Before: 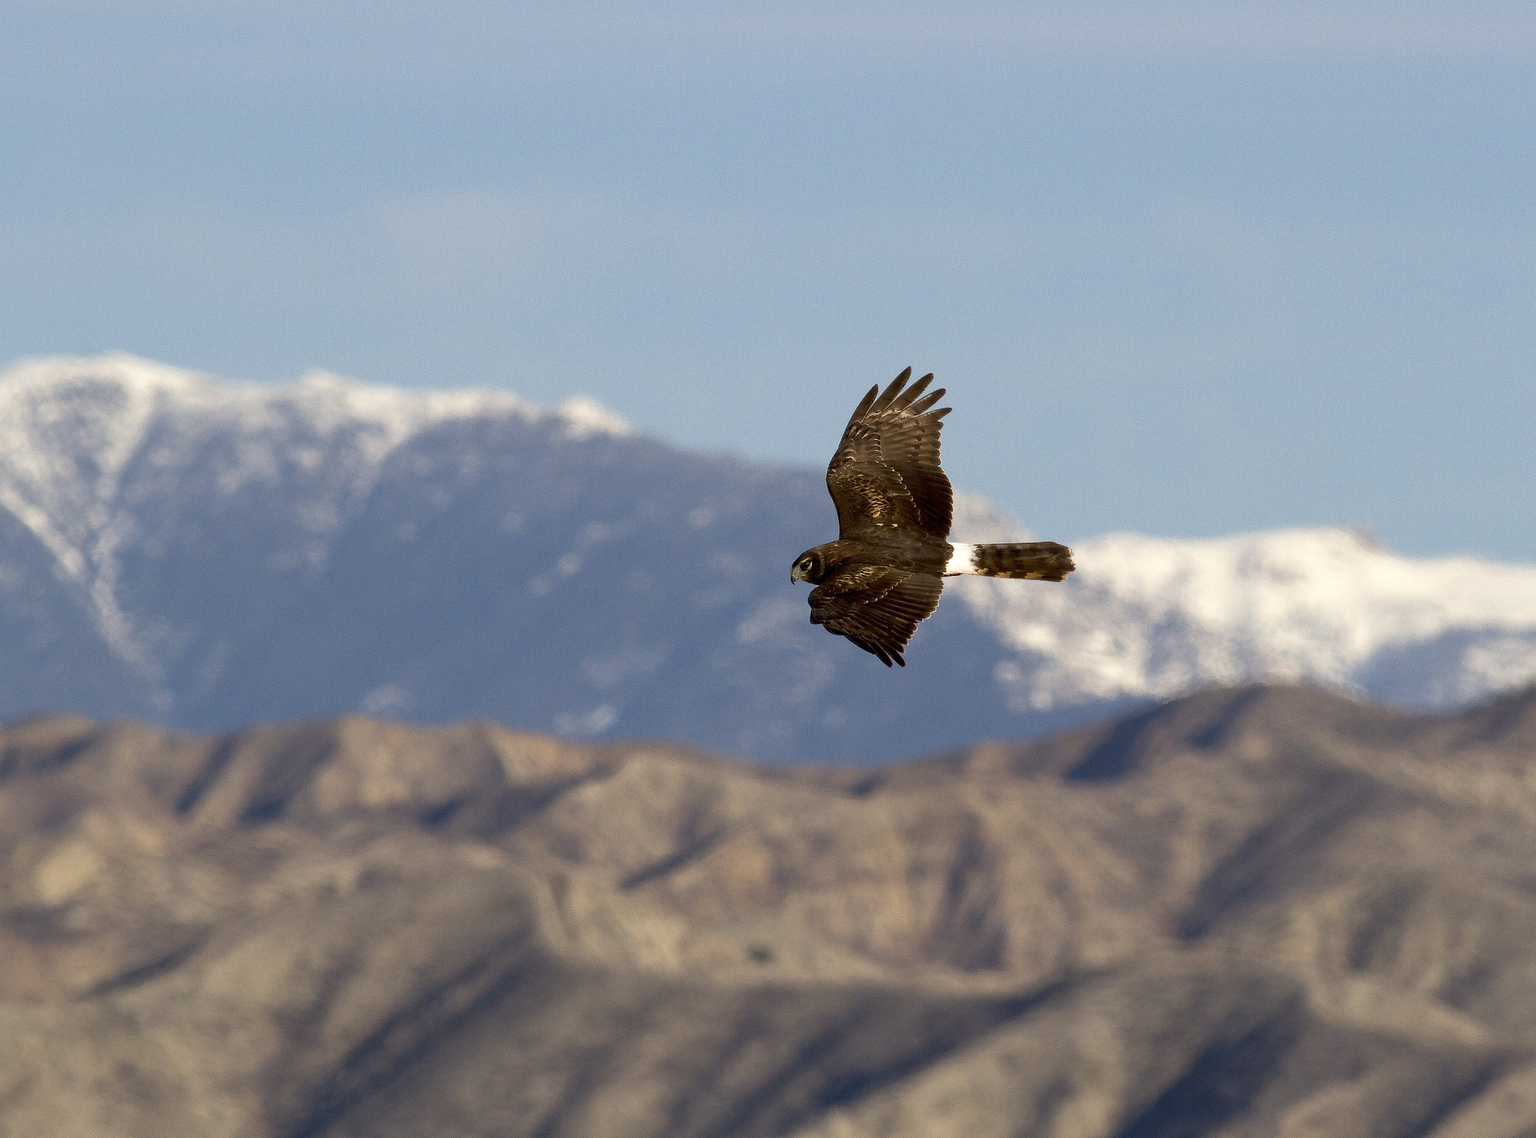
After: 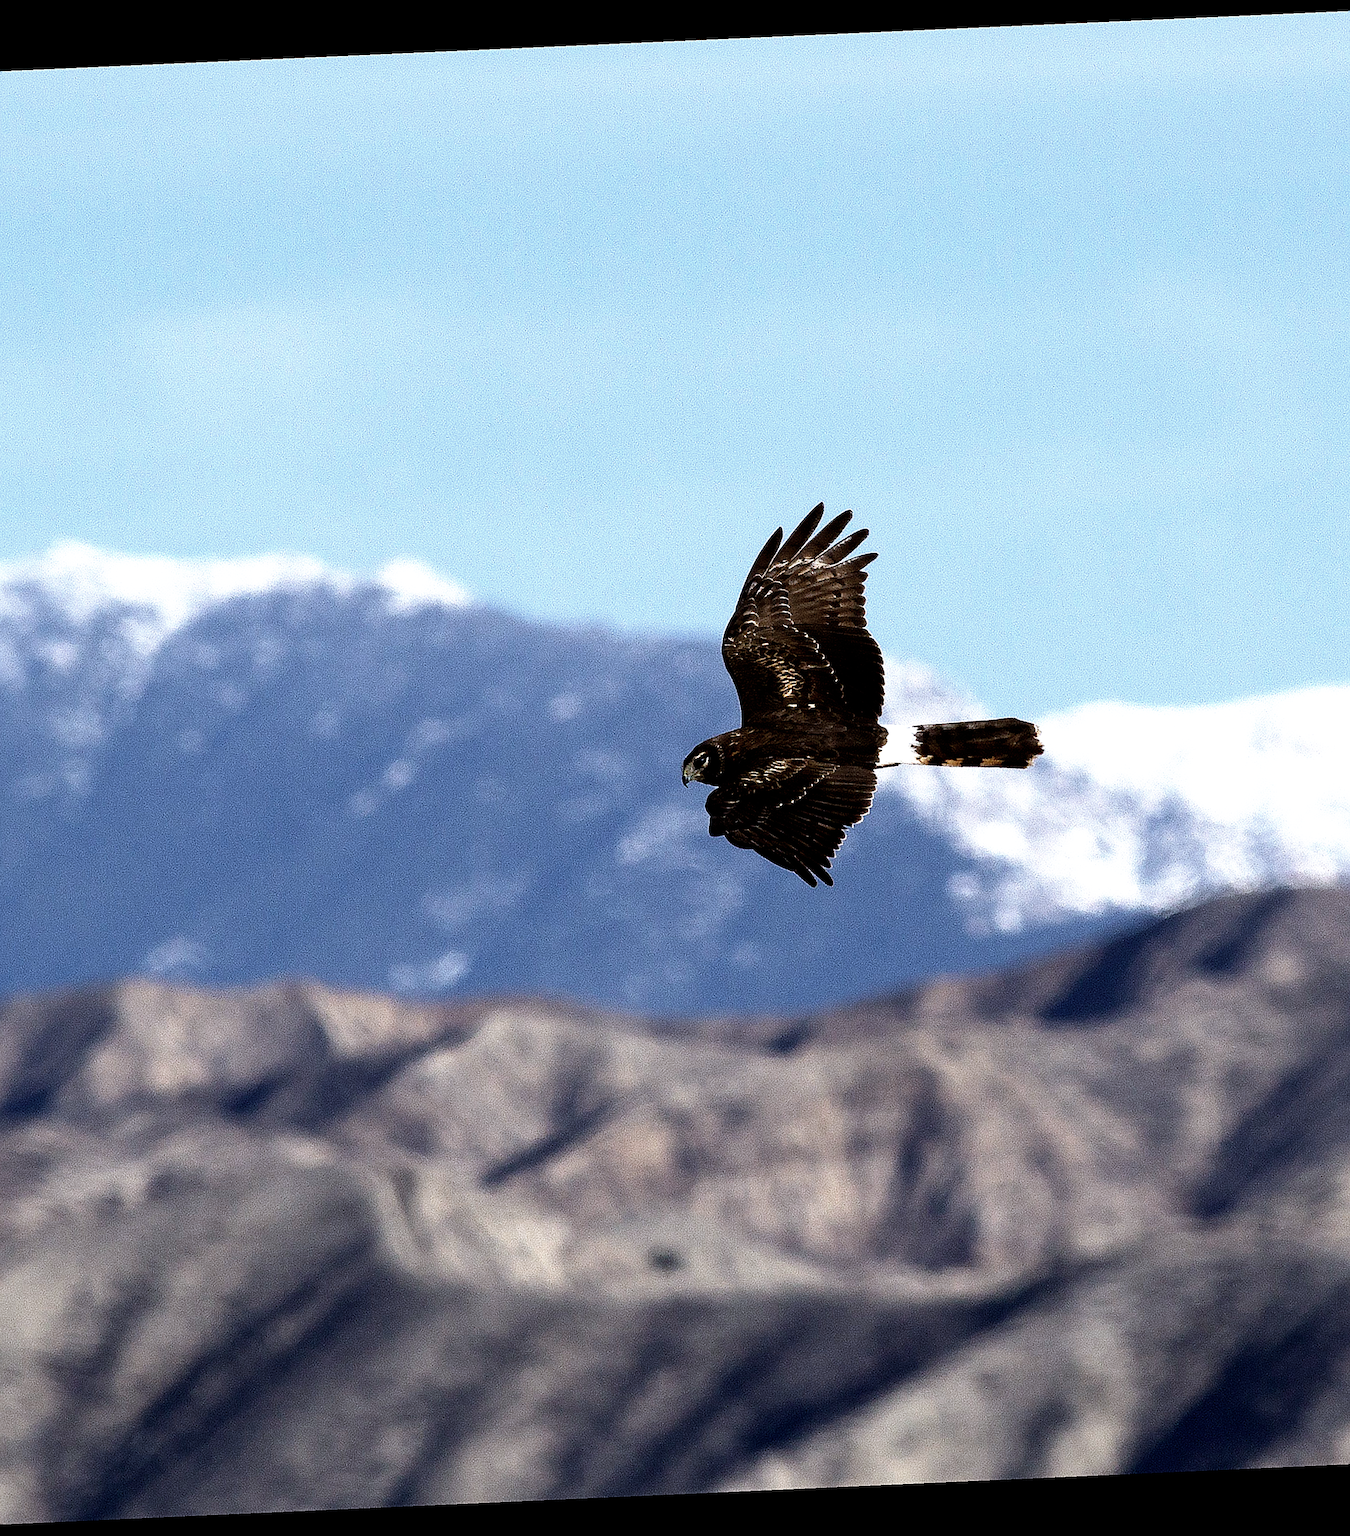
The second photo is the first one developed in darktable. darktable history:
filmic rgb: black relative exposure -8.2 EV, white relative exposure 2.2 EV, threshold 3 EV, hardness 7.11, latitude 85.74%, contrast 1.696, highlights saturation mix -4%, shadows ↔ highlights balance -2.69%, preserve chrominance no, color science v5 (2021), contrast in shadows safe, contrast in highlights safe, enable highlight reconstruction true
crop and rotate: left 17.732%, right 15.423%
sharpen: on, module defaults
white balance: red 0.948, green 1.02, blue 1.176
rotate and perspective: rotation -2.56°, automatic cropping off
contrast brightness saturation: contrast 0.1, saturation -0.36
